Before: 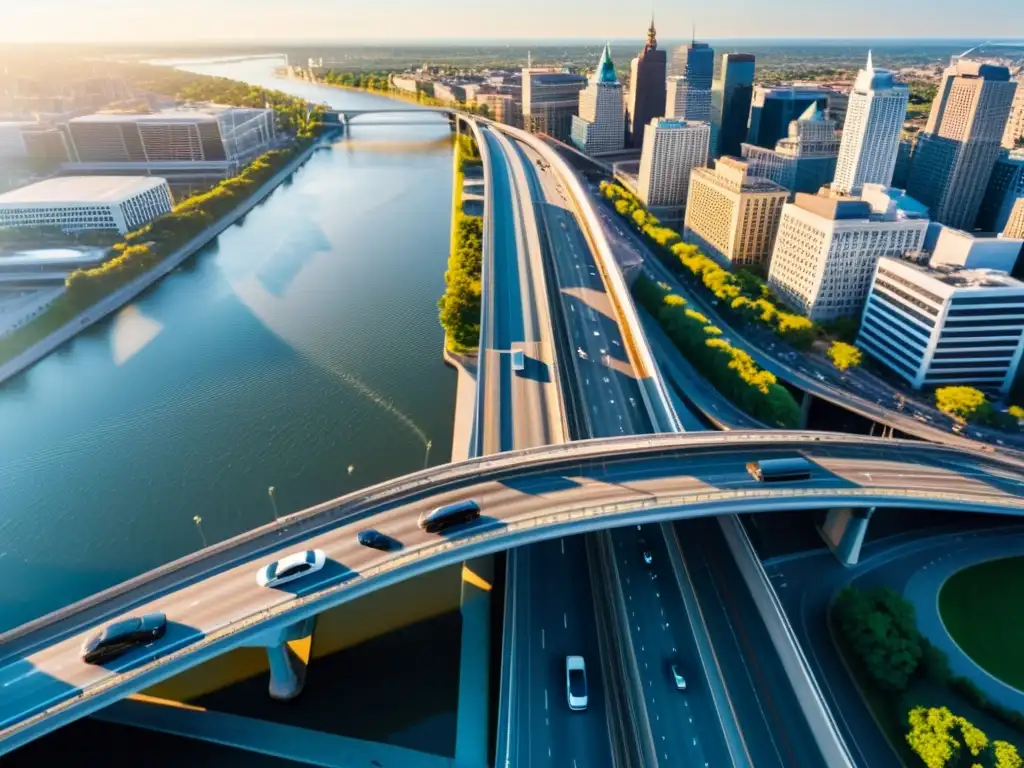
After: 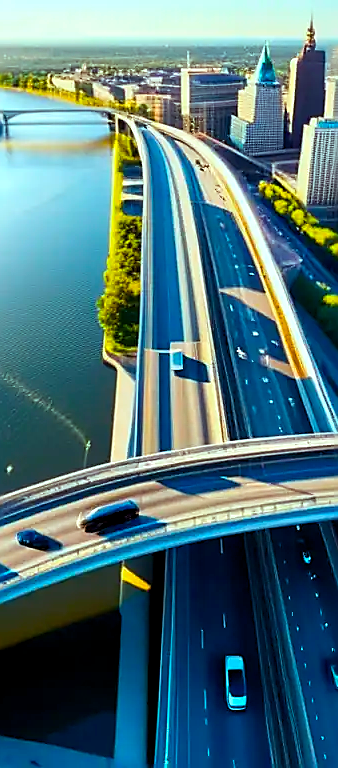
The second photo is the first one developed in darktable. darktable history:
sharpen: radius 1.377, amount 1.268, threshold 0.842
crop: left 33.359%, right 33.587%
color balance rgb: shadows lift › luminance -21.627%, shadows lift › chroma 6.514%, shadows lift › hue 269.2°, highlights gain › luminance 15.285%, highlights gain › chroma 3.949%, highlights gain › hue 207.53°, global offset › luminance -0.281%, global offset › hue 261.69°, linear chroma grading › global chroma 8.944%, perceptual saturation grading › global saturation 31.043%
